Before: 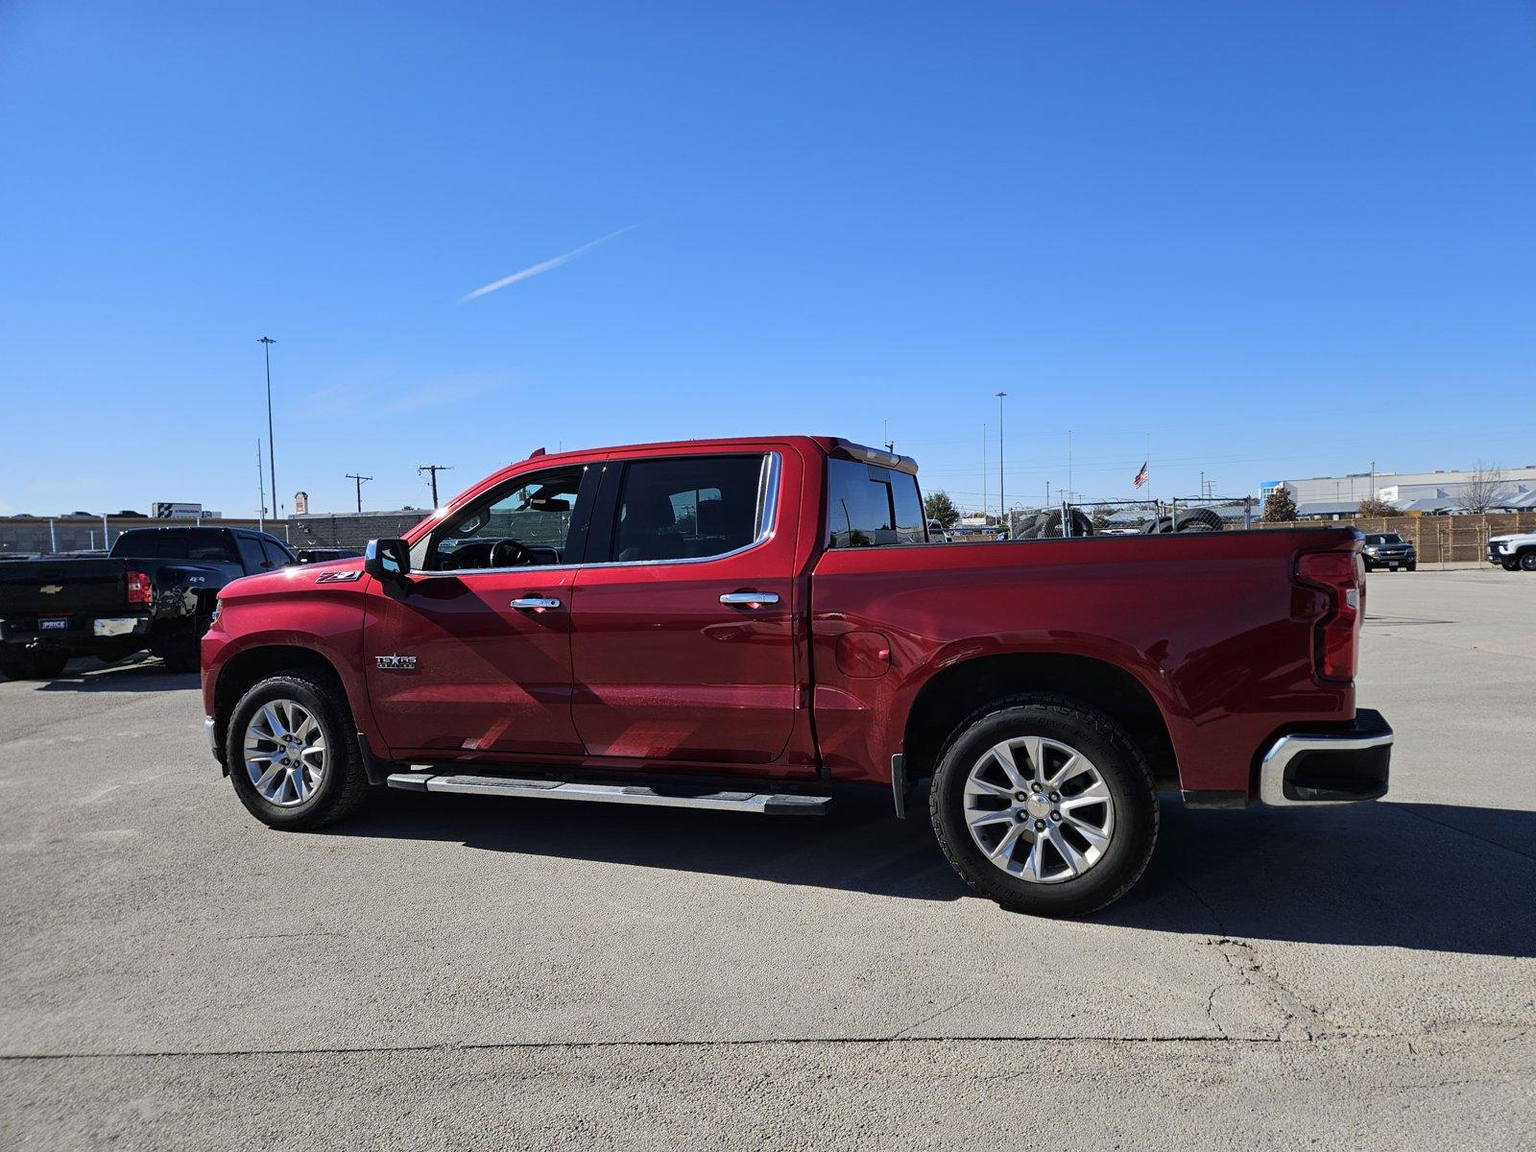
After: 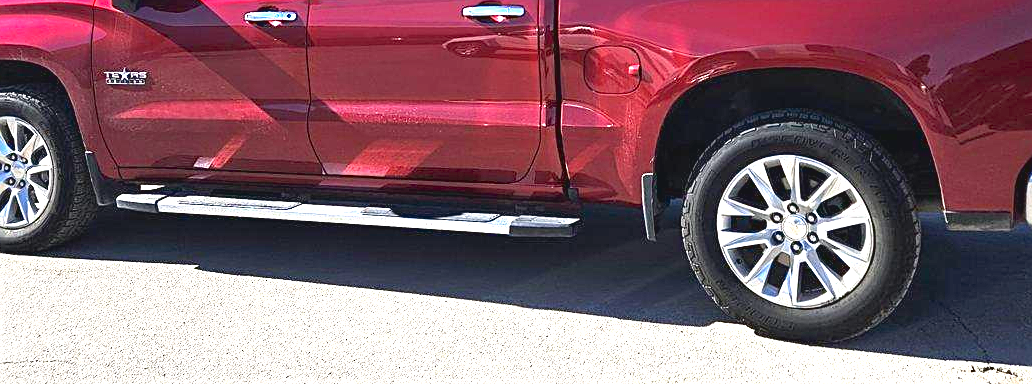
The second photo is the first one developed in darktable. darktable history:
crop: left 17.968%, top 51.022%, right 17.49%, bottom 16.906%
contrast brightness saturation: contrast -0.094, brightness 0.049, saturation 0.078
exposure: black level correction 0.001, exposure 1.844 EV, compensate highlight preservation false
sharpen: on, module defaults
